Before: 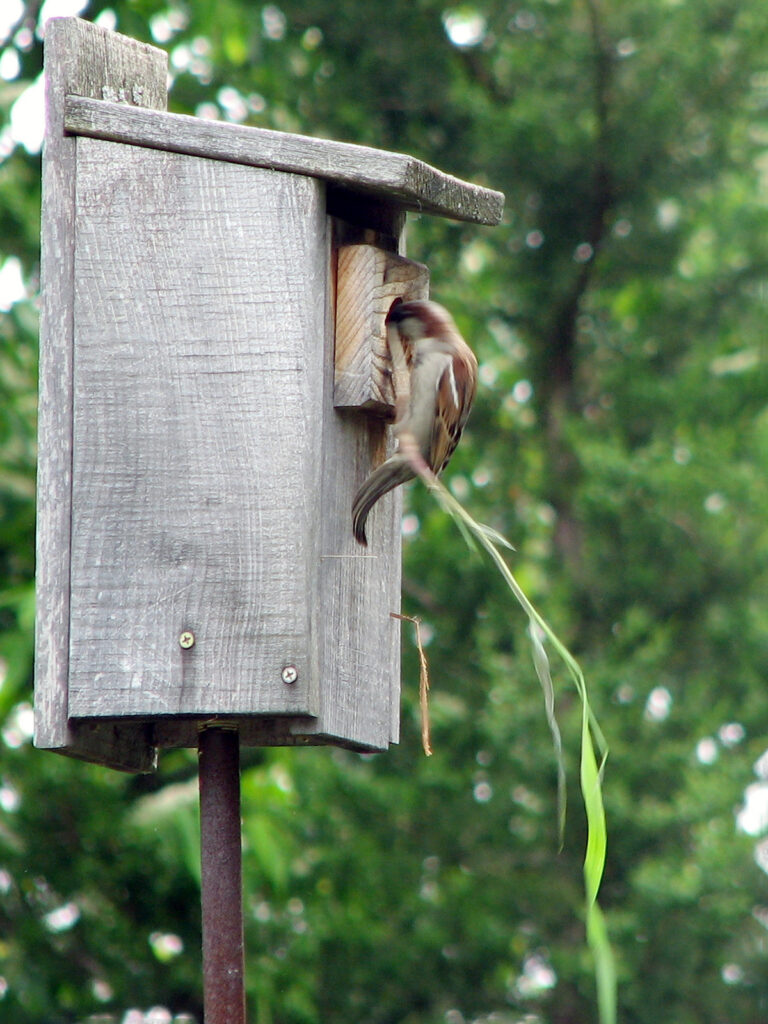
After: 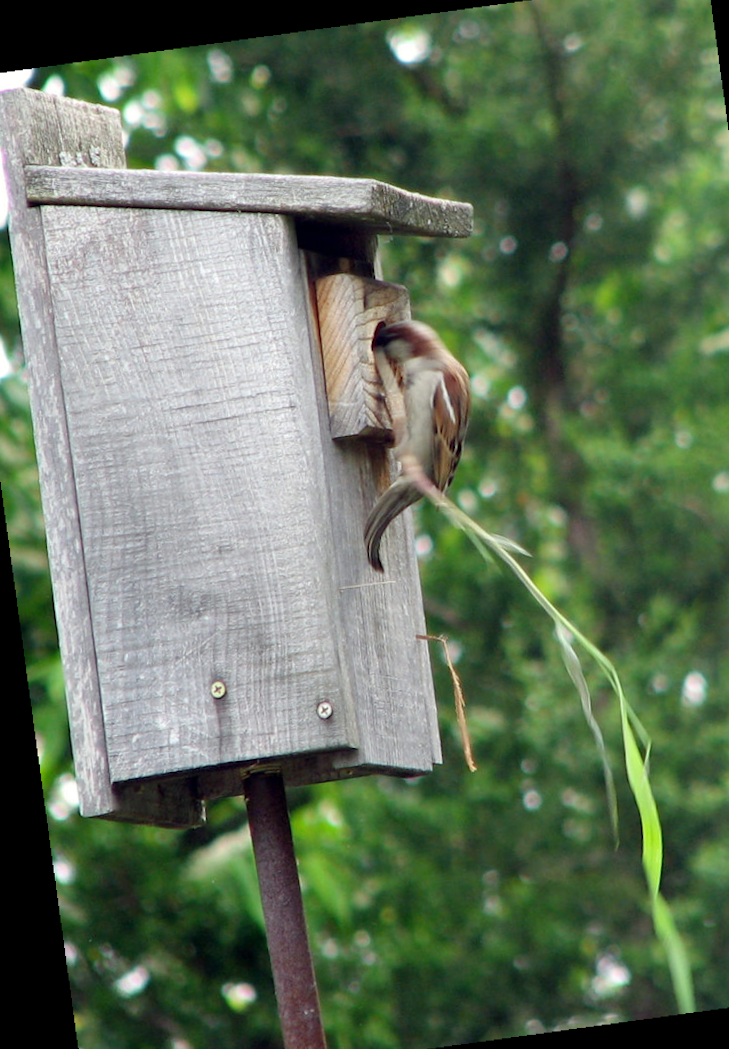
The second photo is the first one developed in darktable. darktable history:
rotate and perspective: rotation -6.83°, automatic cropping off
crop and rotate: angle 1°, left 4.281%, top 0.642%, right 11.383%, bottom 2.486%
